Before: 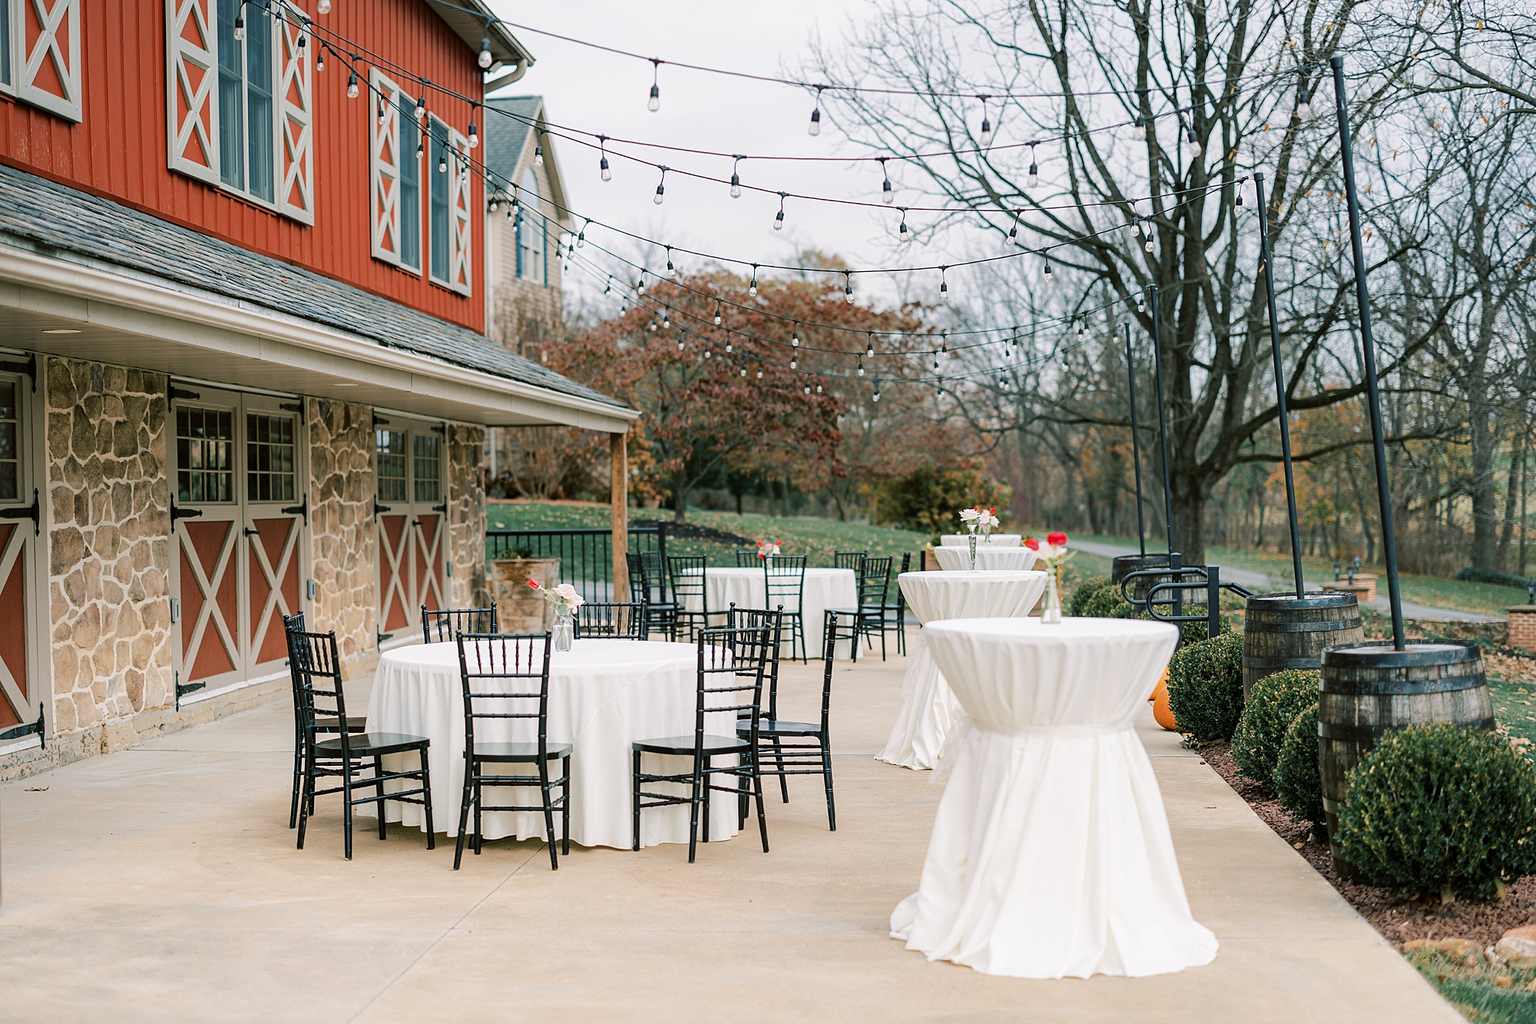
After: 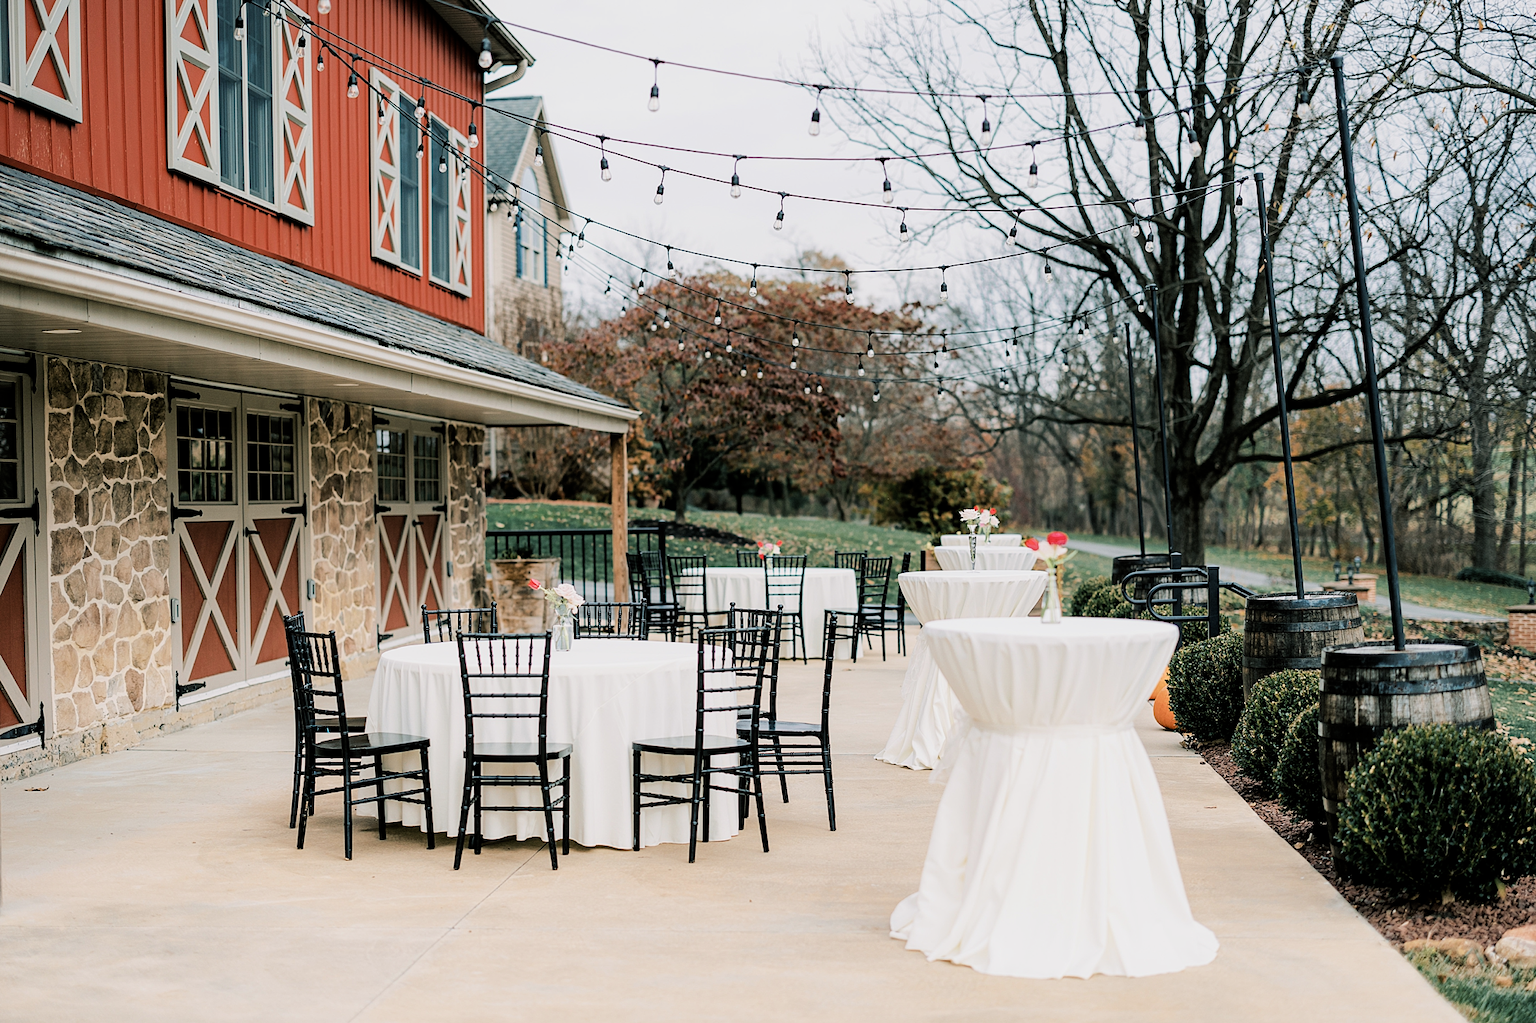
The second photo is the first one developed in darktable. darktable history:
filmic rgb: black relative exposure -16 EV, white relative exposure 6.28 EV, threshold 5.95 EV, hardness 5.06, contrast 1.348, color science v4 (2020), enable highlight reconstruction true
